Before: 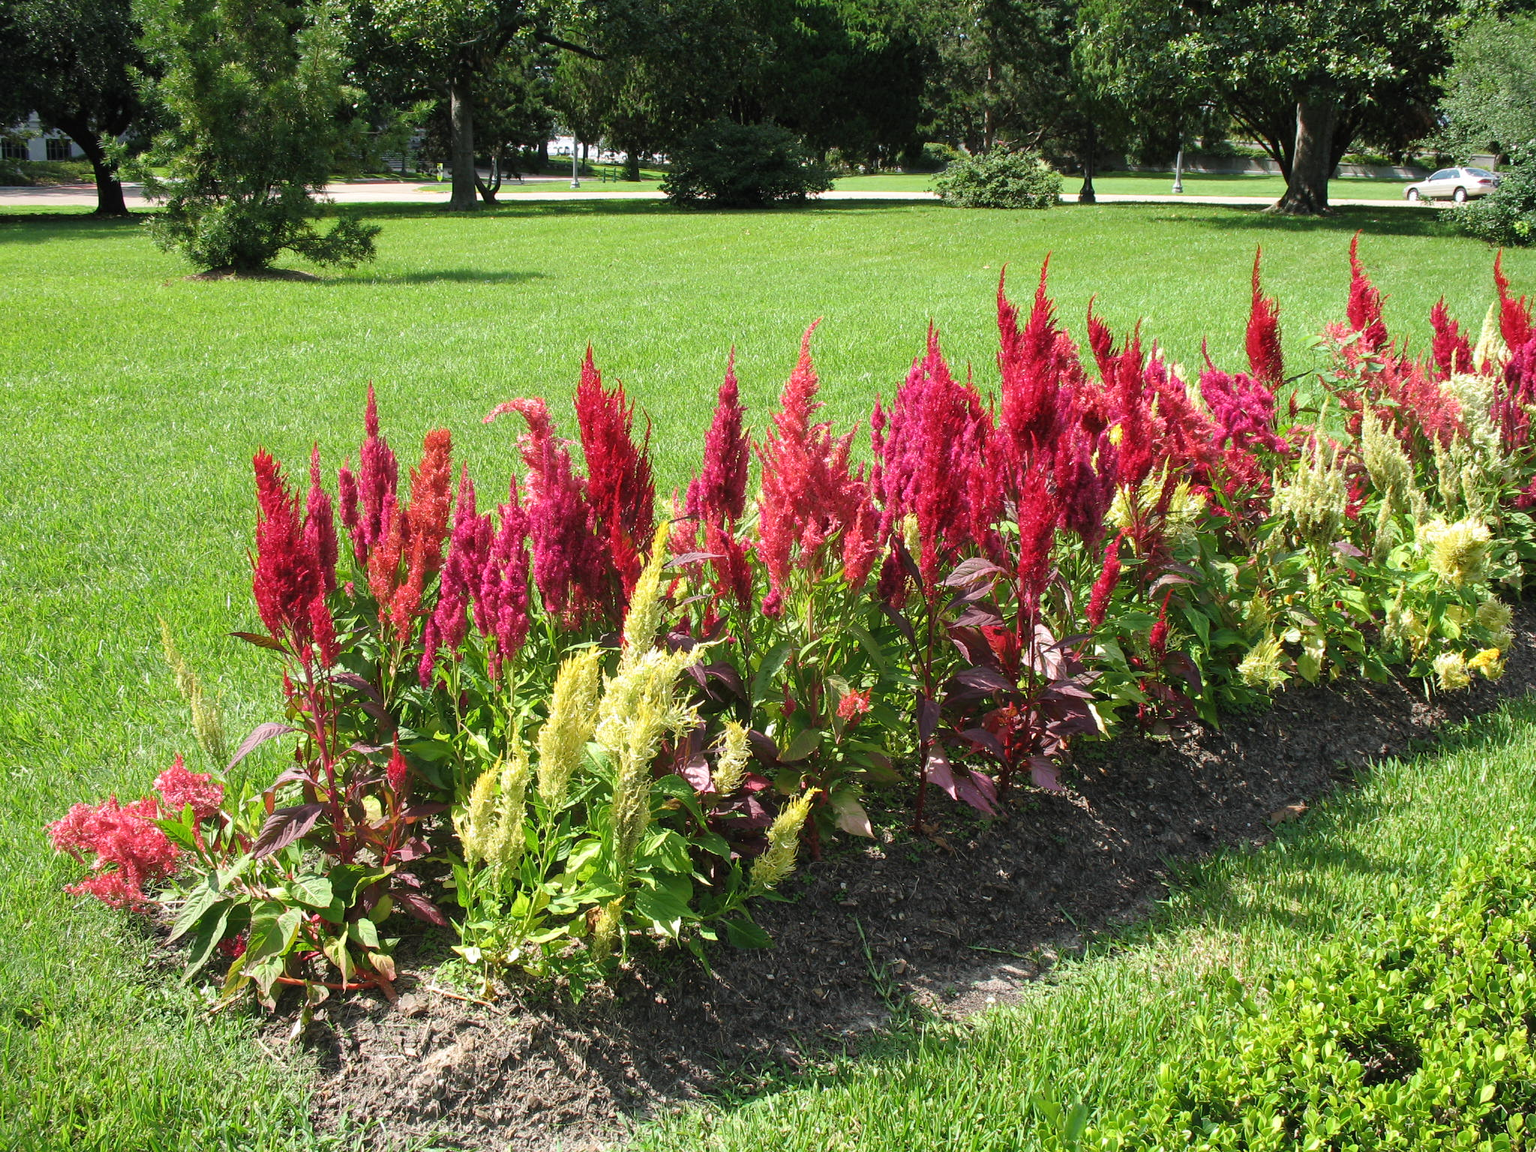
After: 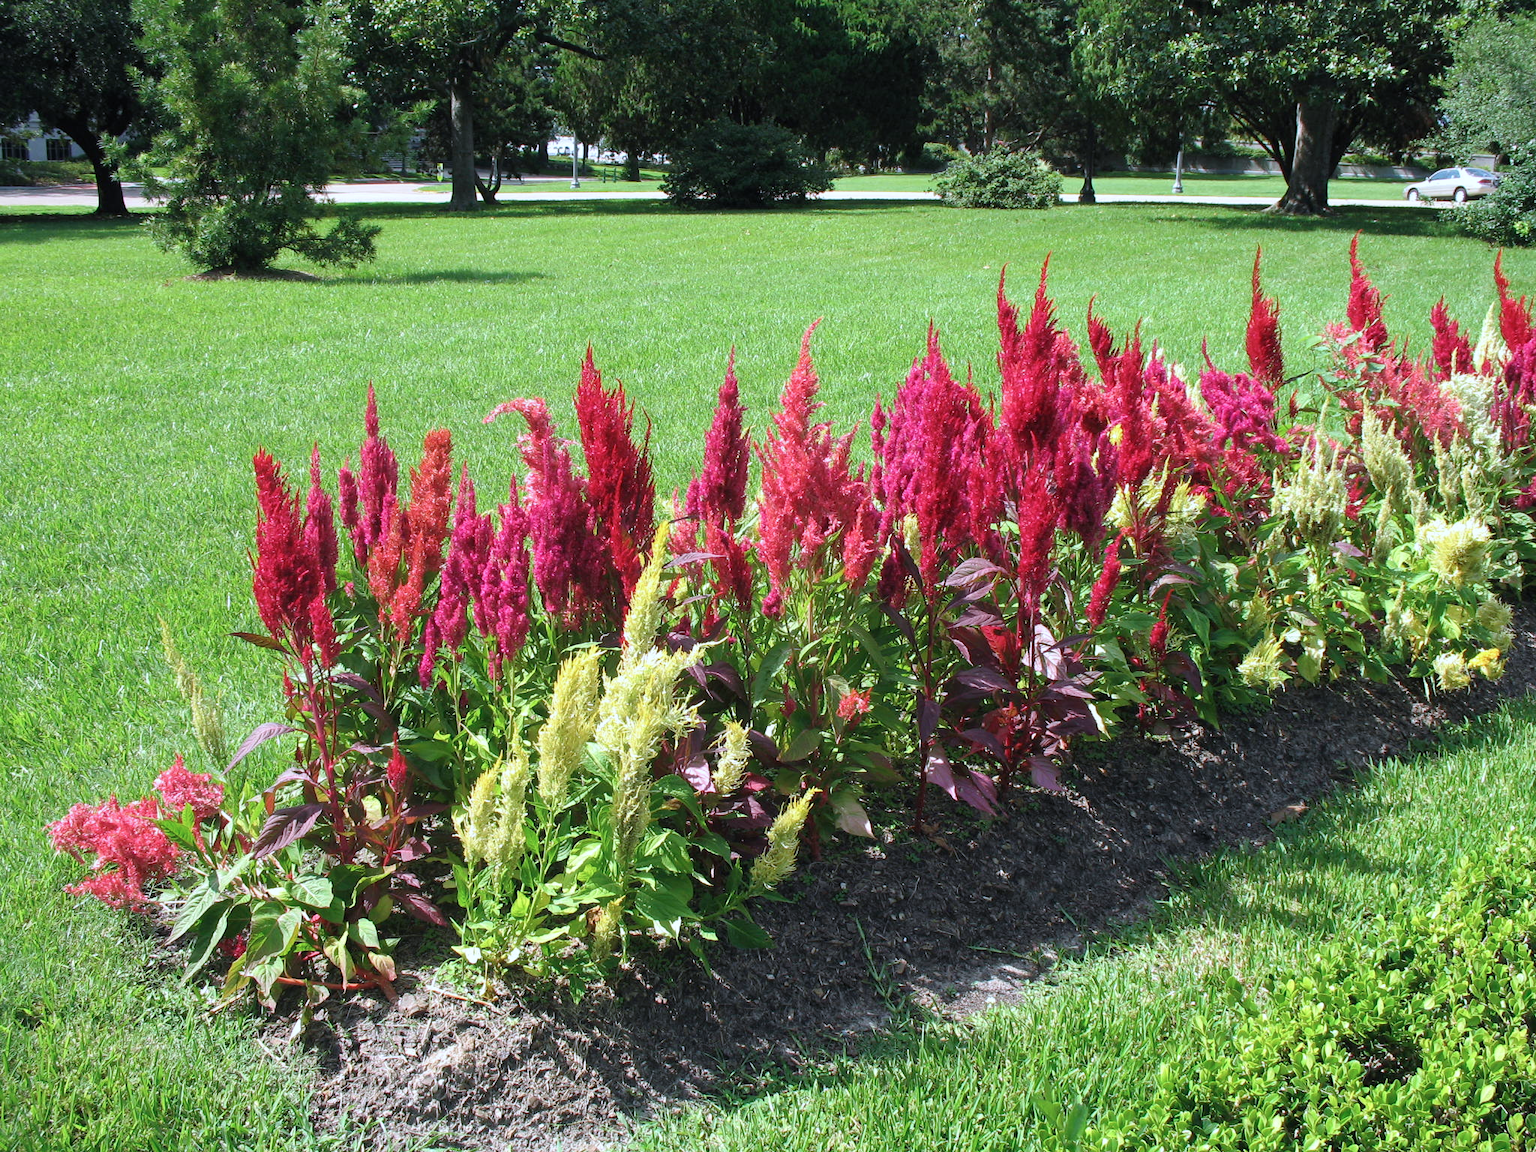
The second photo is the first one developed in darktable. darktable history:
color calibration: illuminant custom, x 0.371, y 0.381, temperature 4283.19 K, saturation algorithm version 1 (2020)
